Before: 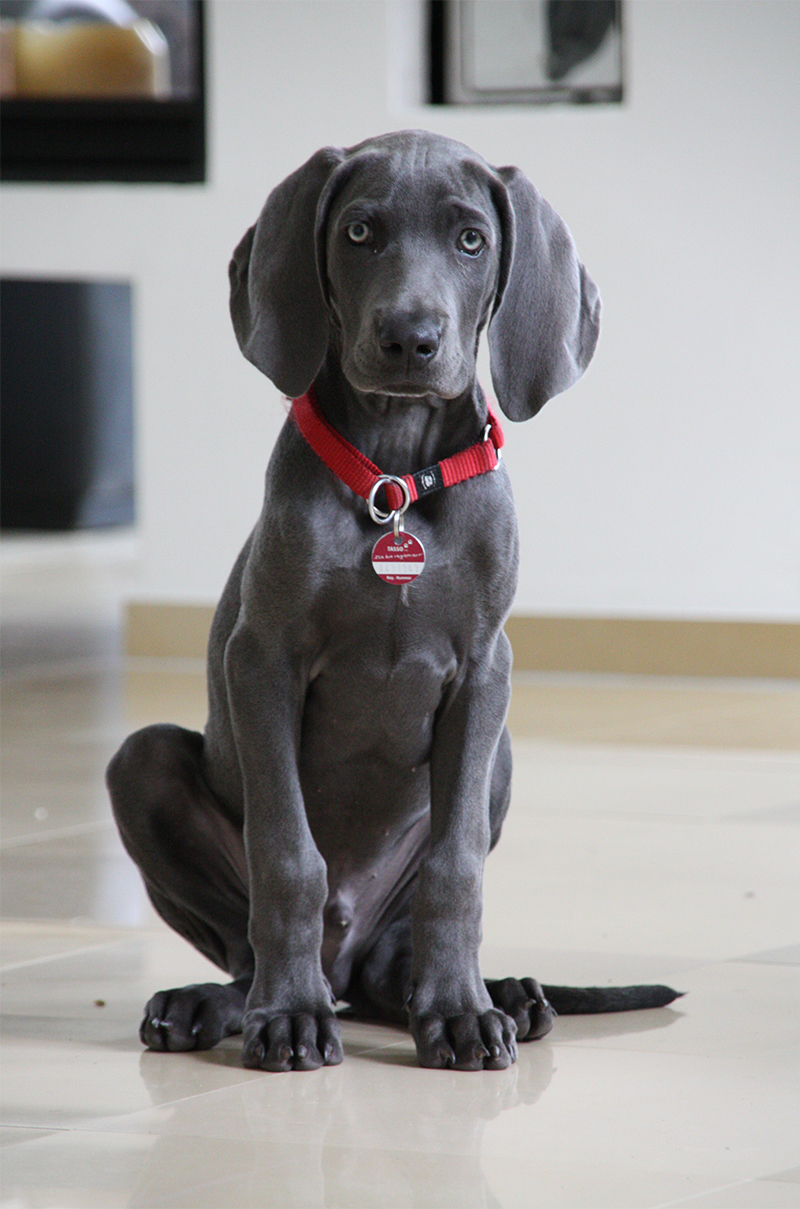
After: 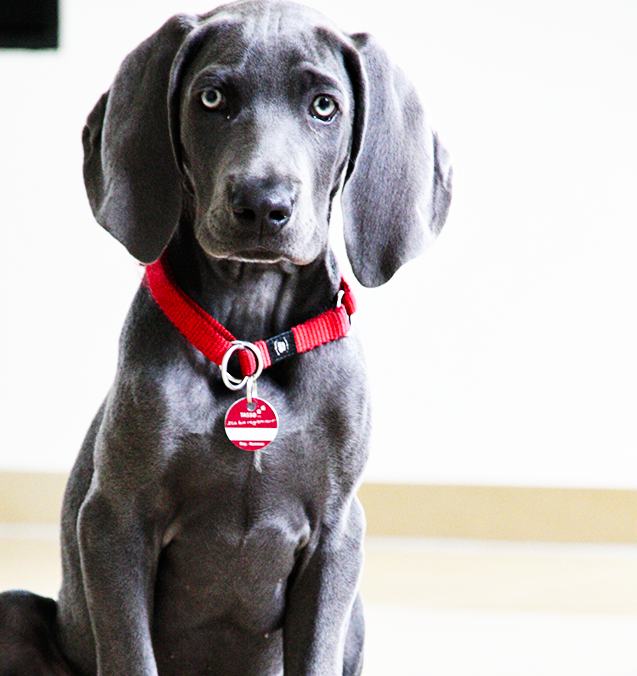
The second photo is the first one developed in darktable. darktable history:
contrast equalizer: octaves 7, y [[0.528 ×6], [0.514 ×6], [0.362 ×6], [0 ×6], [0 ×6]]
base curve: curves: ch0 [(0, 0) (0.007, 0.004) (0.027, 0.03) (0.046, 0.07) (0.207, 0.54) (0.442, 0.872) (0.673, 0.972) (1, 1)], preserve colors none
crop: left 18.419%, top 11.091%, right 1.936%, bottom 32.992%
